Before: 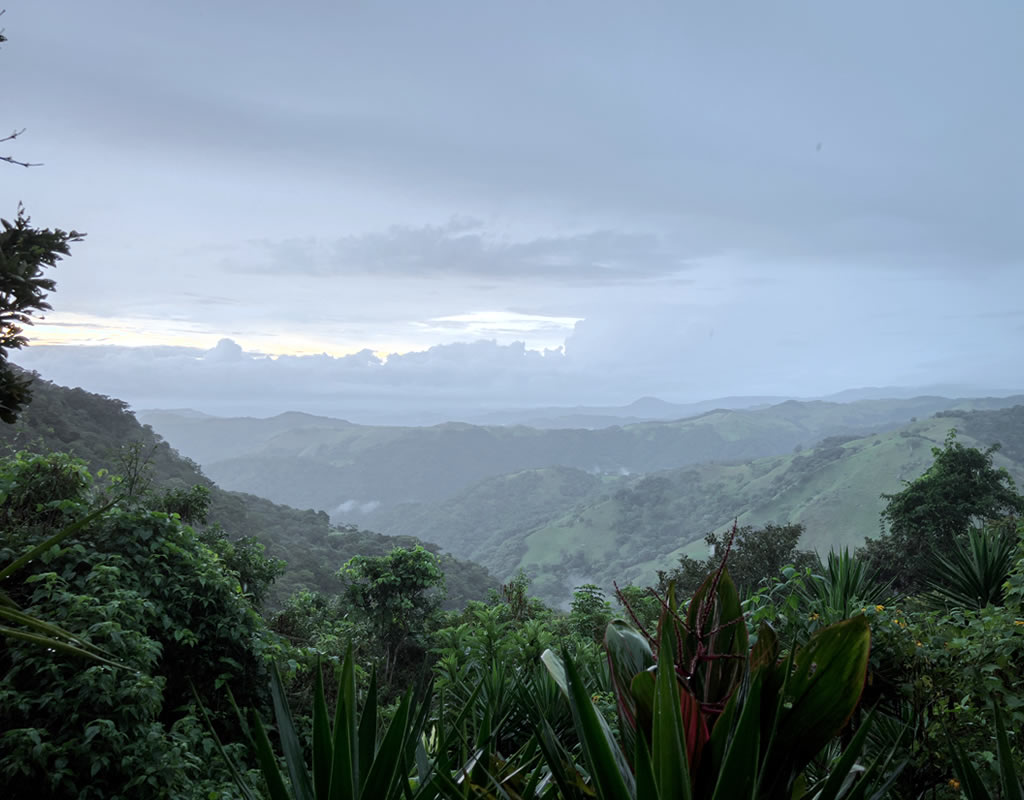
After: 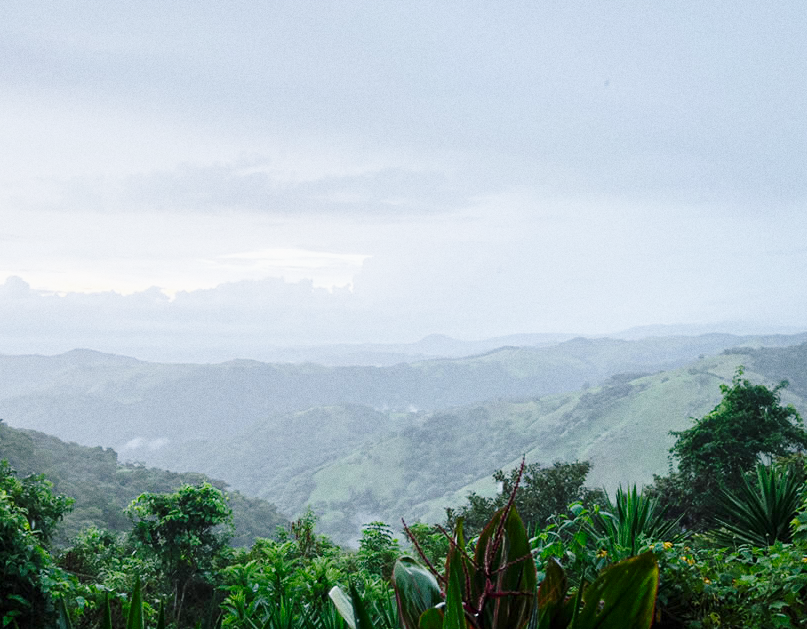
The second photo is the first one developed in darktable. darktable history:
color balance rgb: shadows lift › chroma 1%, shadows lift › hue 113°, highlights gain › chroma 0.2%, highlights gain › hue 333°, perceptual saturation grading › global saturation 20%, perceptual saturation grading › highlights -50%, perceptual saturation grading › shadows 25%, contrast -10%
base curve: curves: ch0 [(0, 0) (0.028, 0.03) (0.121, 0.232) (0.46, 0.748) (0.859, 0.968) (1, 1)], preserve colors none
crop and rotate: left 20.74%, top 7.912%, right 0.375%, bottom 13.378%
grain: coarseness 0.47 ISO
